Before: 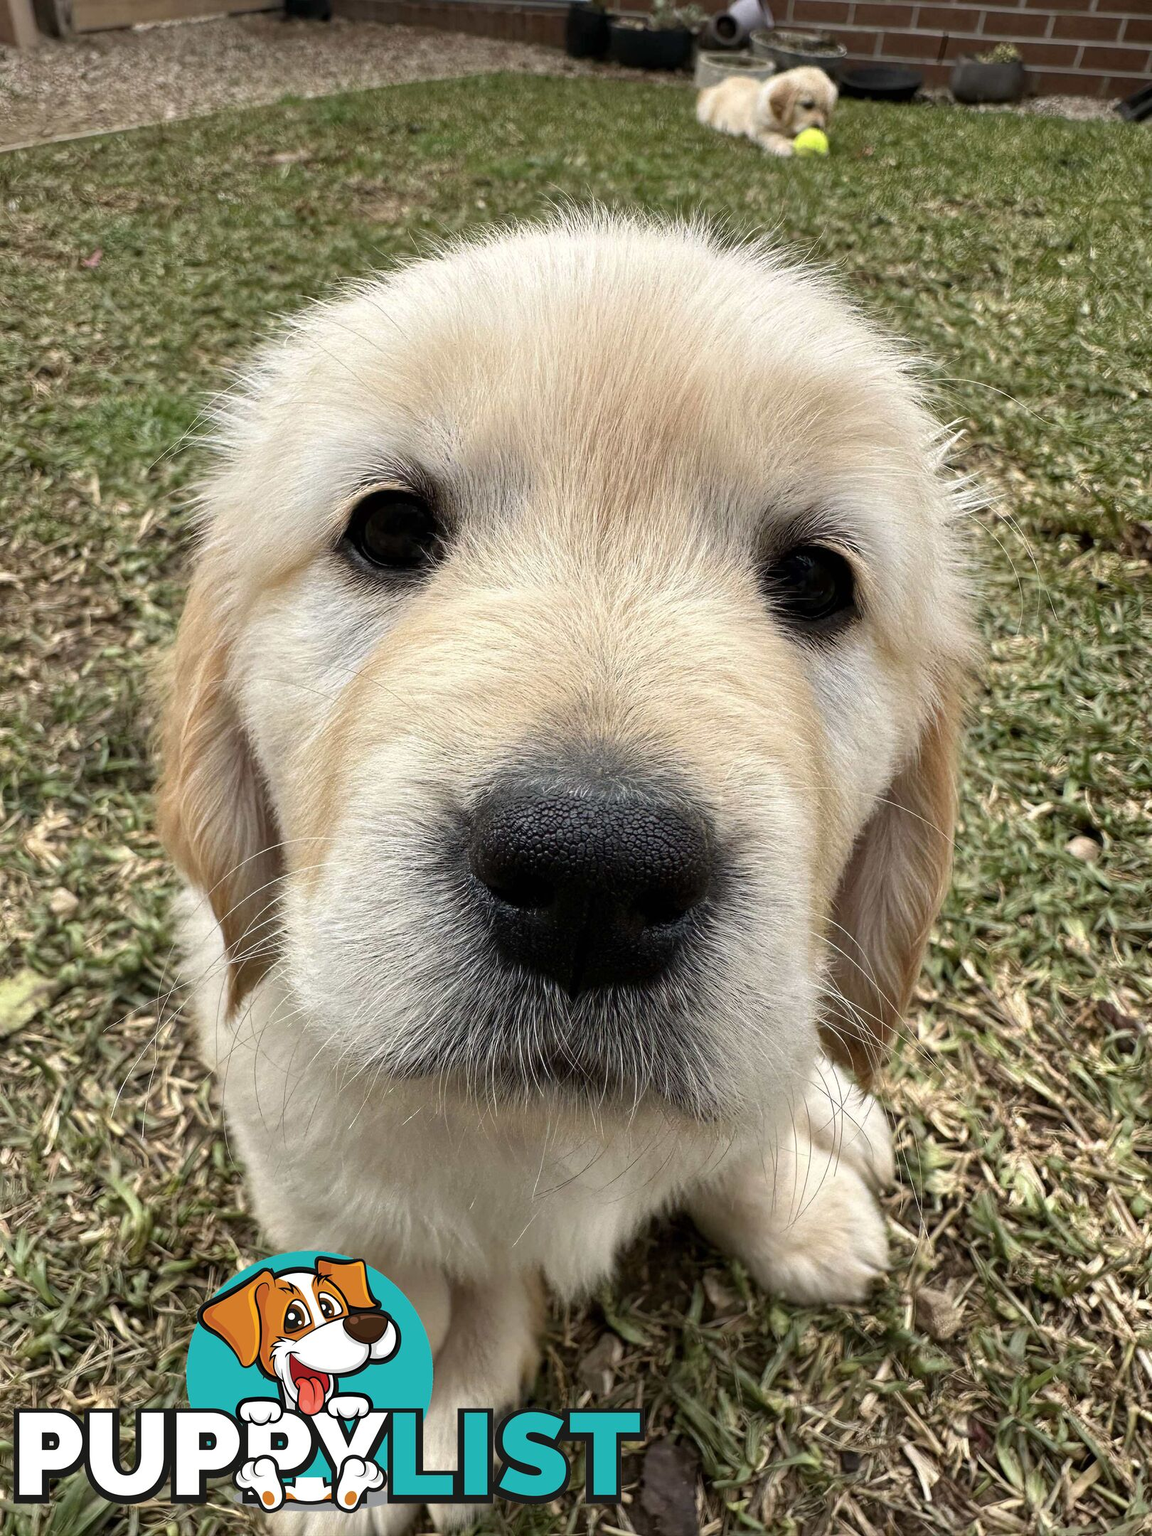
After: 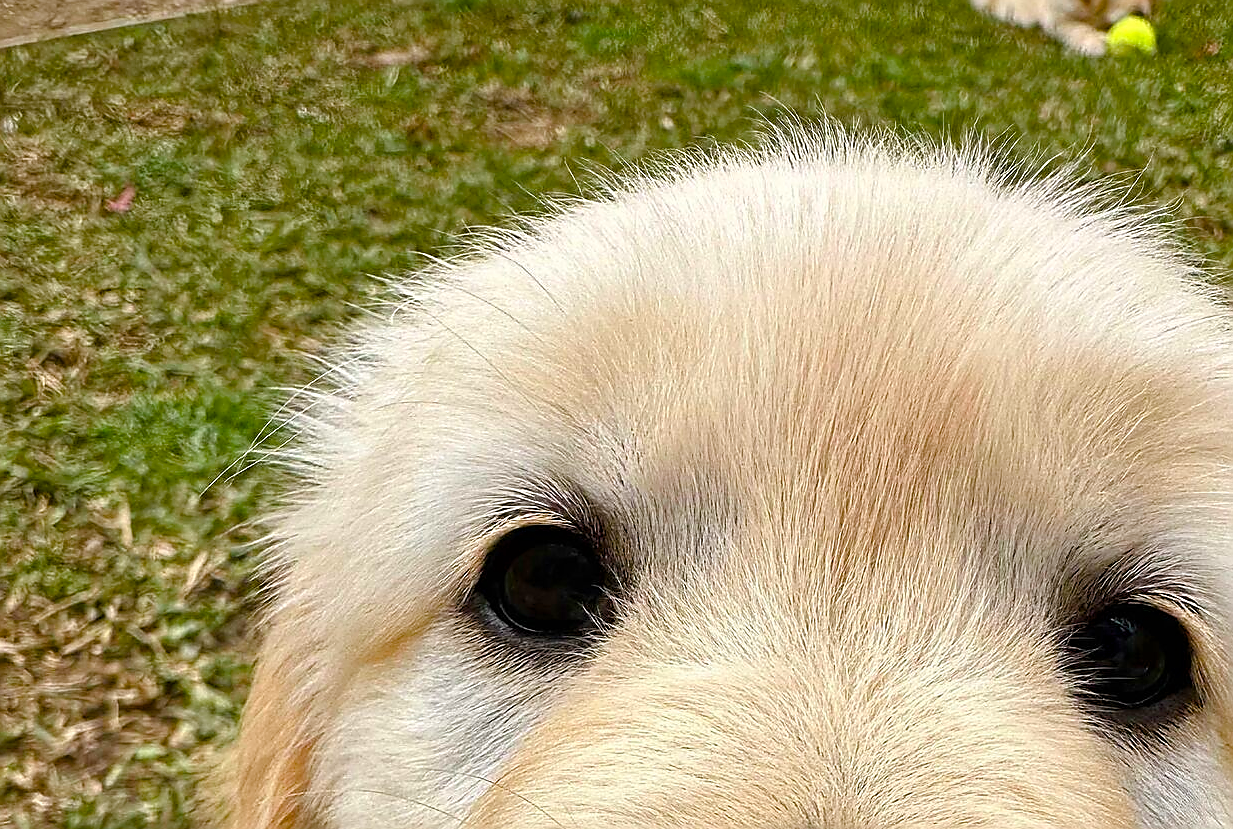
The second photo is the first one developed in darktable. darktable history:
sharpen: radius 1.383, amount 1.247, threshold 0.688
crop: left 0.563%, top 7.628%, right 23.273%, bottom 53.952%
color balance rgb: power › hue 329.06°, perceptual saturation grading › global saturation 23.485%, perceptual saturation grading › highlights -24.668%, perceptual saturation grading › mid-tones 24.618%, perceptual saturation grading › shadows 40.743%, global vibrance 20%
